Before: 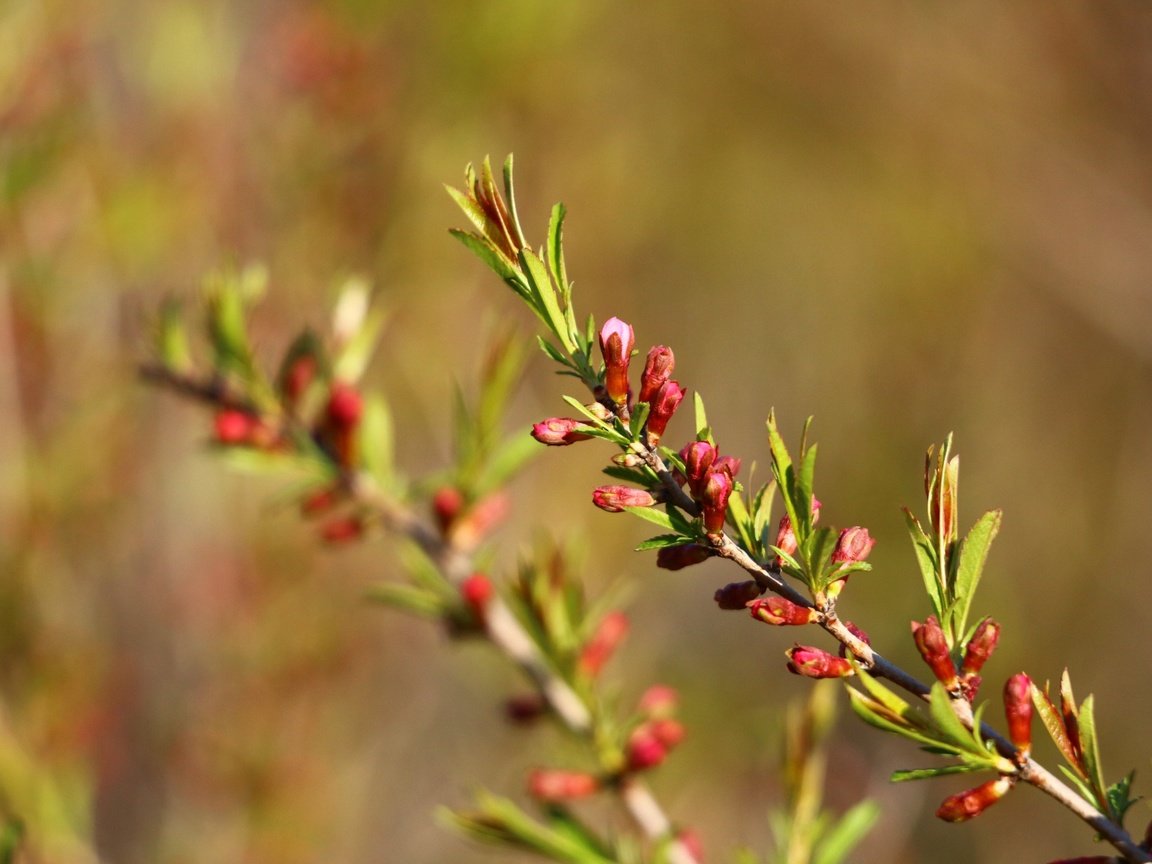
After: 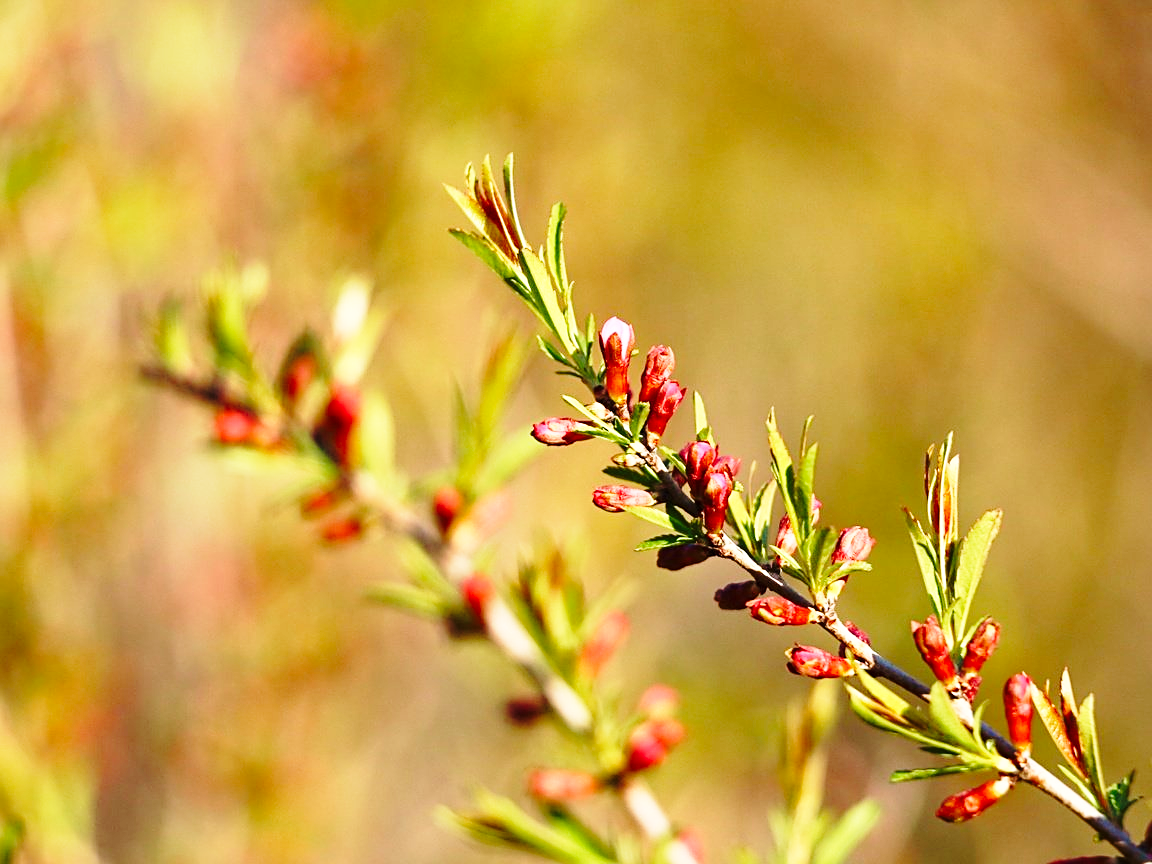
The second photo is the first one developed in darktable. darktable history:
base curve: curves: ch0 [(0, 0) (0.028, 0.03) (0.105, 0.232) (0.387, 0.748) (0.754, 0.968) (1, 1)], preserve colors none
sharpen: amount 0.492
velvia: on, module defaults
